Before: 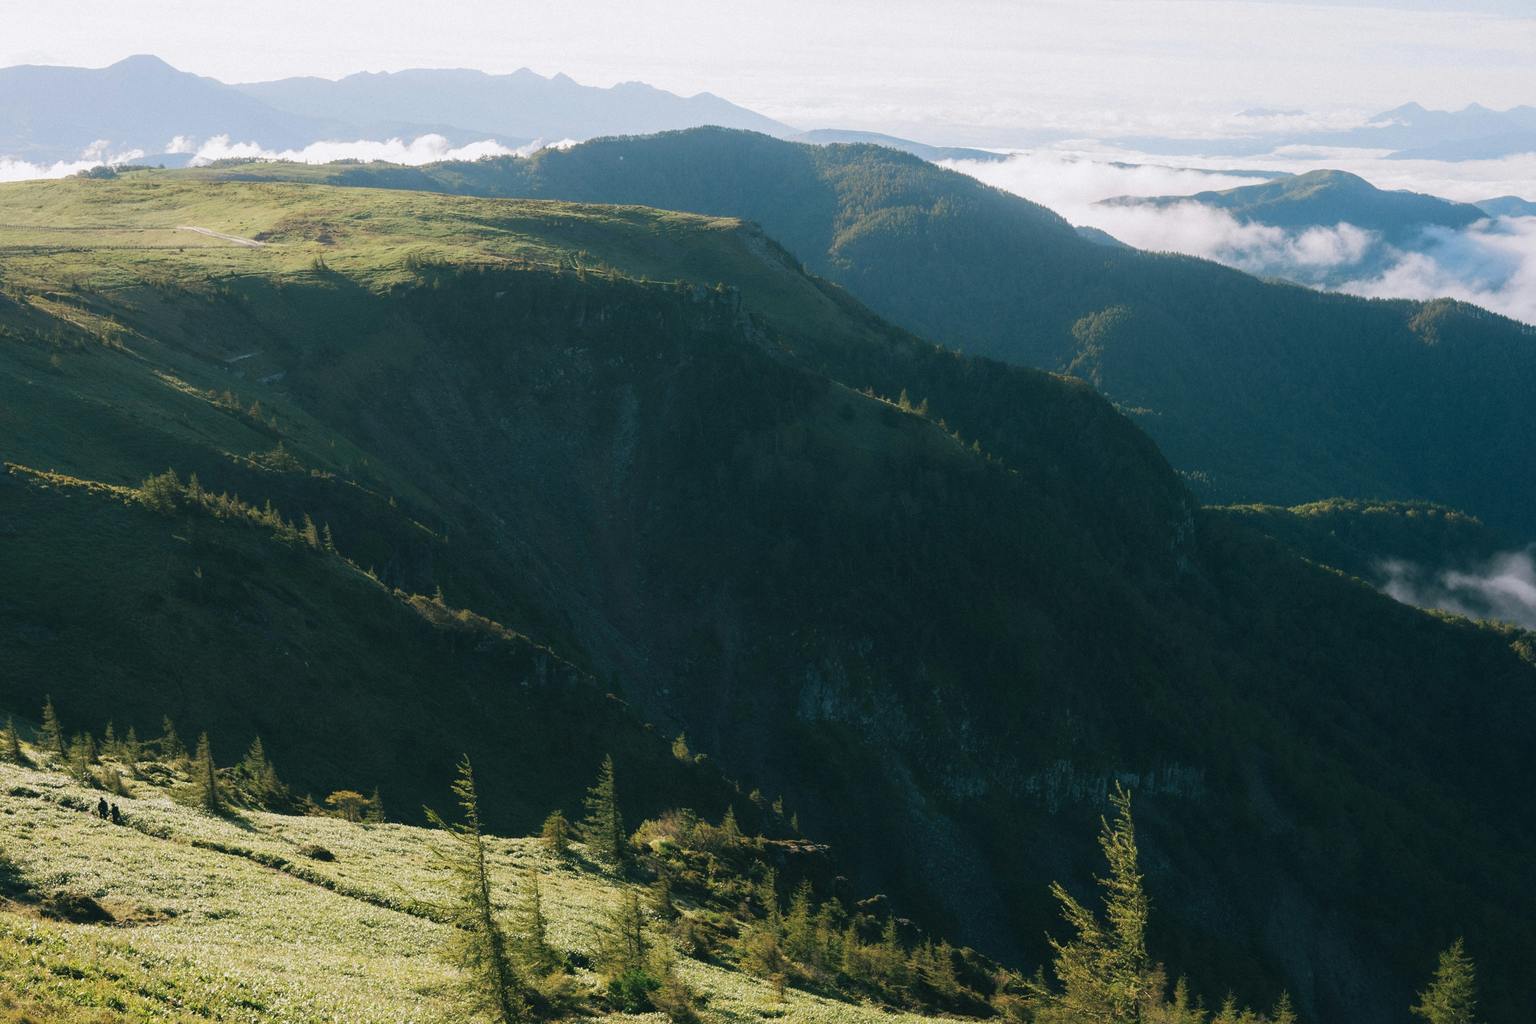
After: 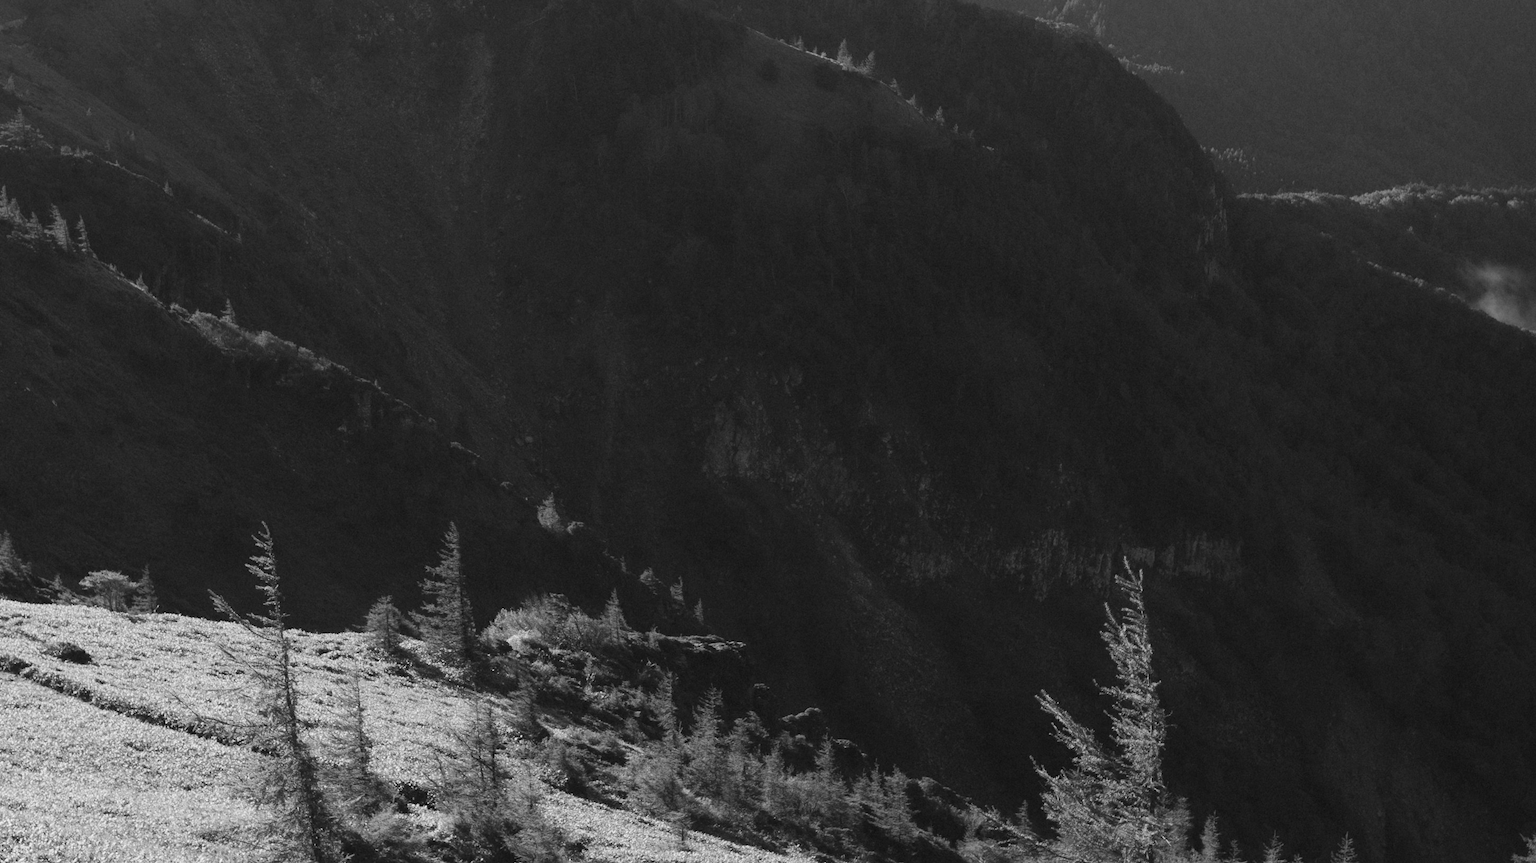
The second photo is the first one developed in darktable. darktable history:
crop and rotate: left 17.299%, top 35.115%, right 7.015%, bottom 1.024%
contrast brightness saturation: saturation -1
